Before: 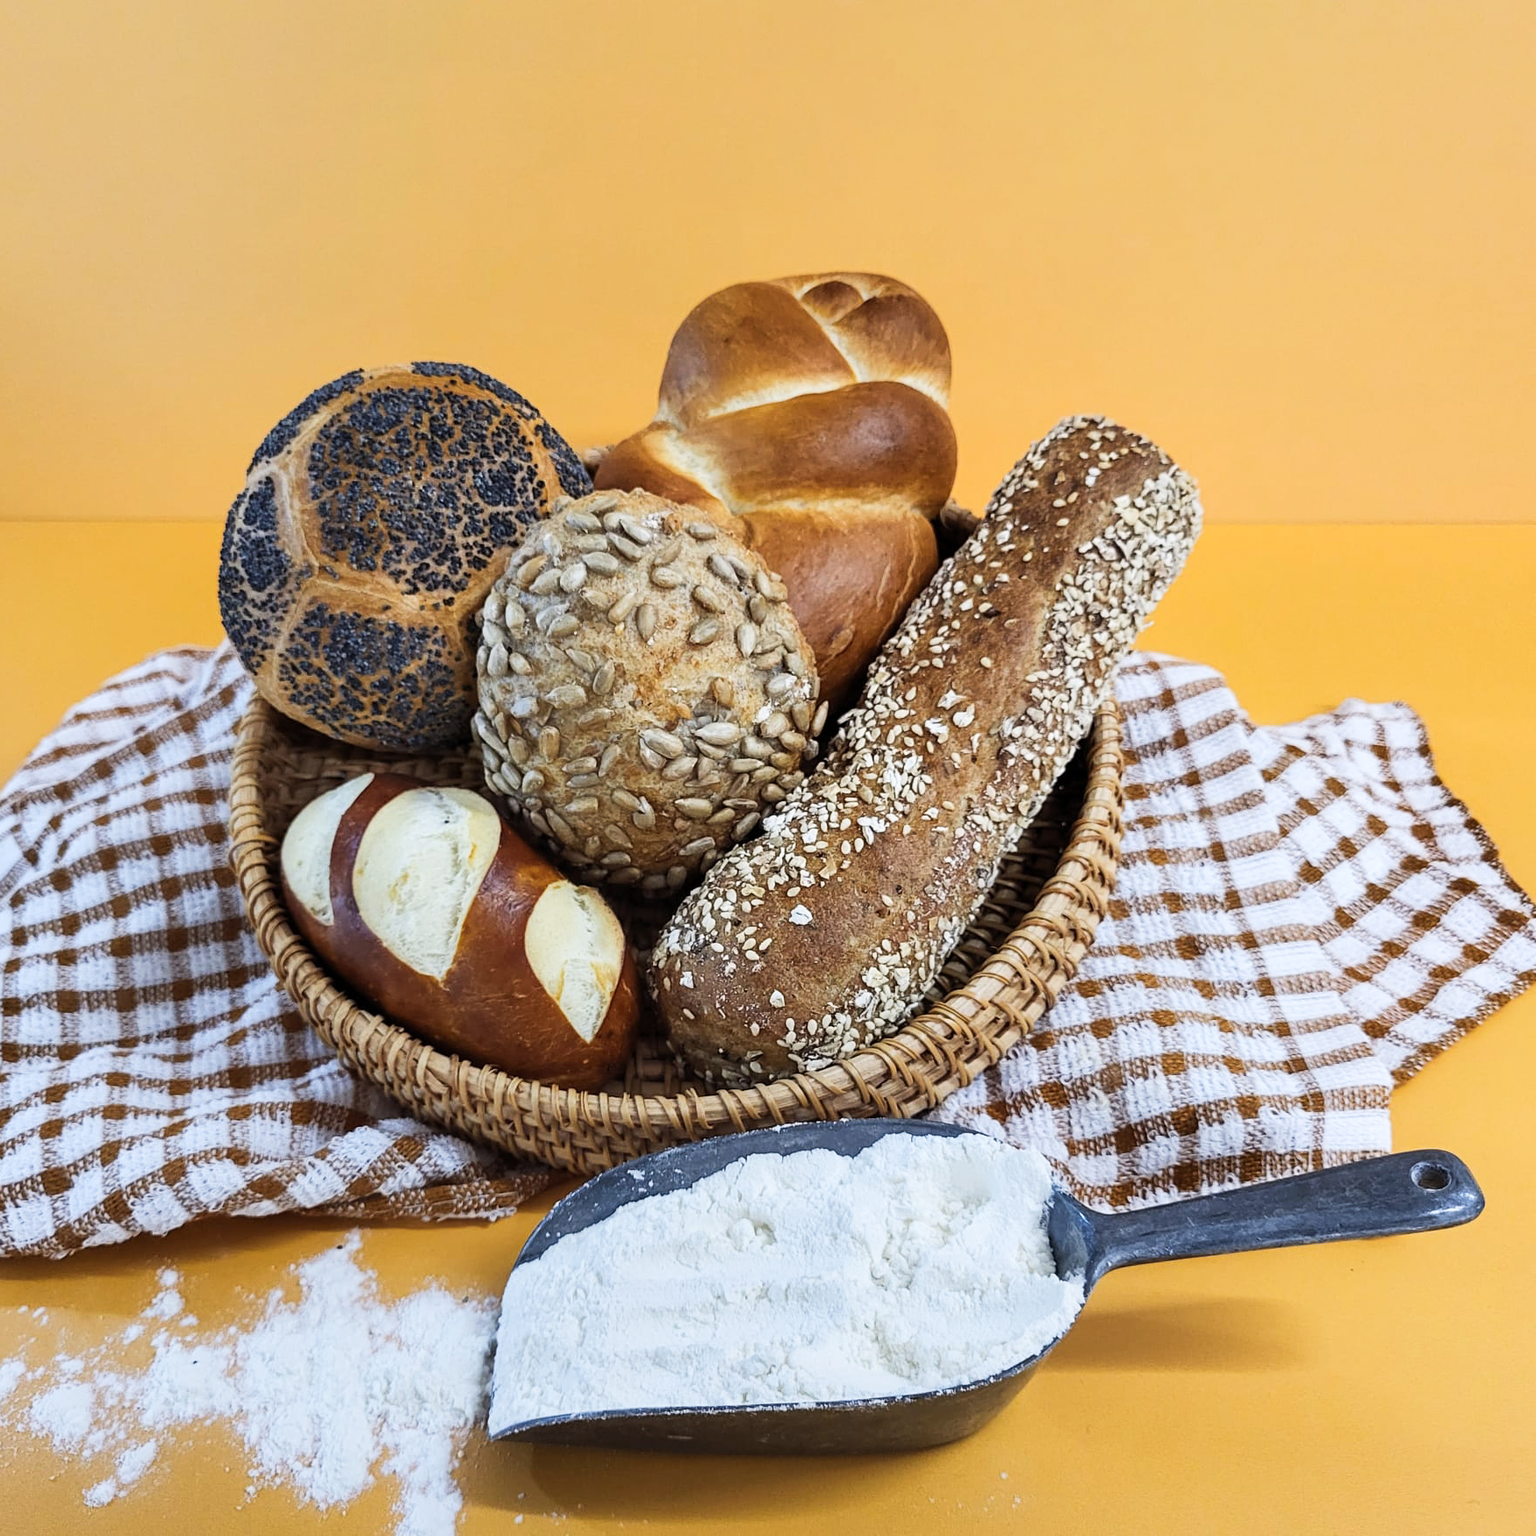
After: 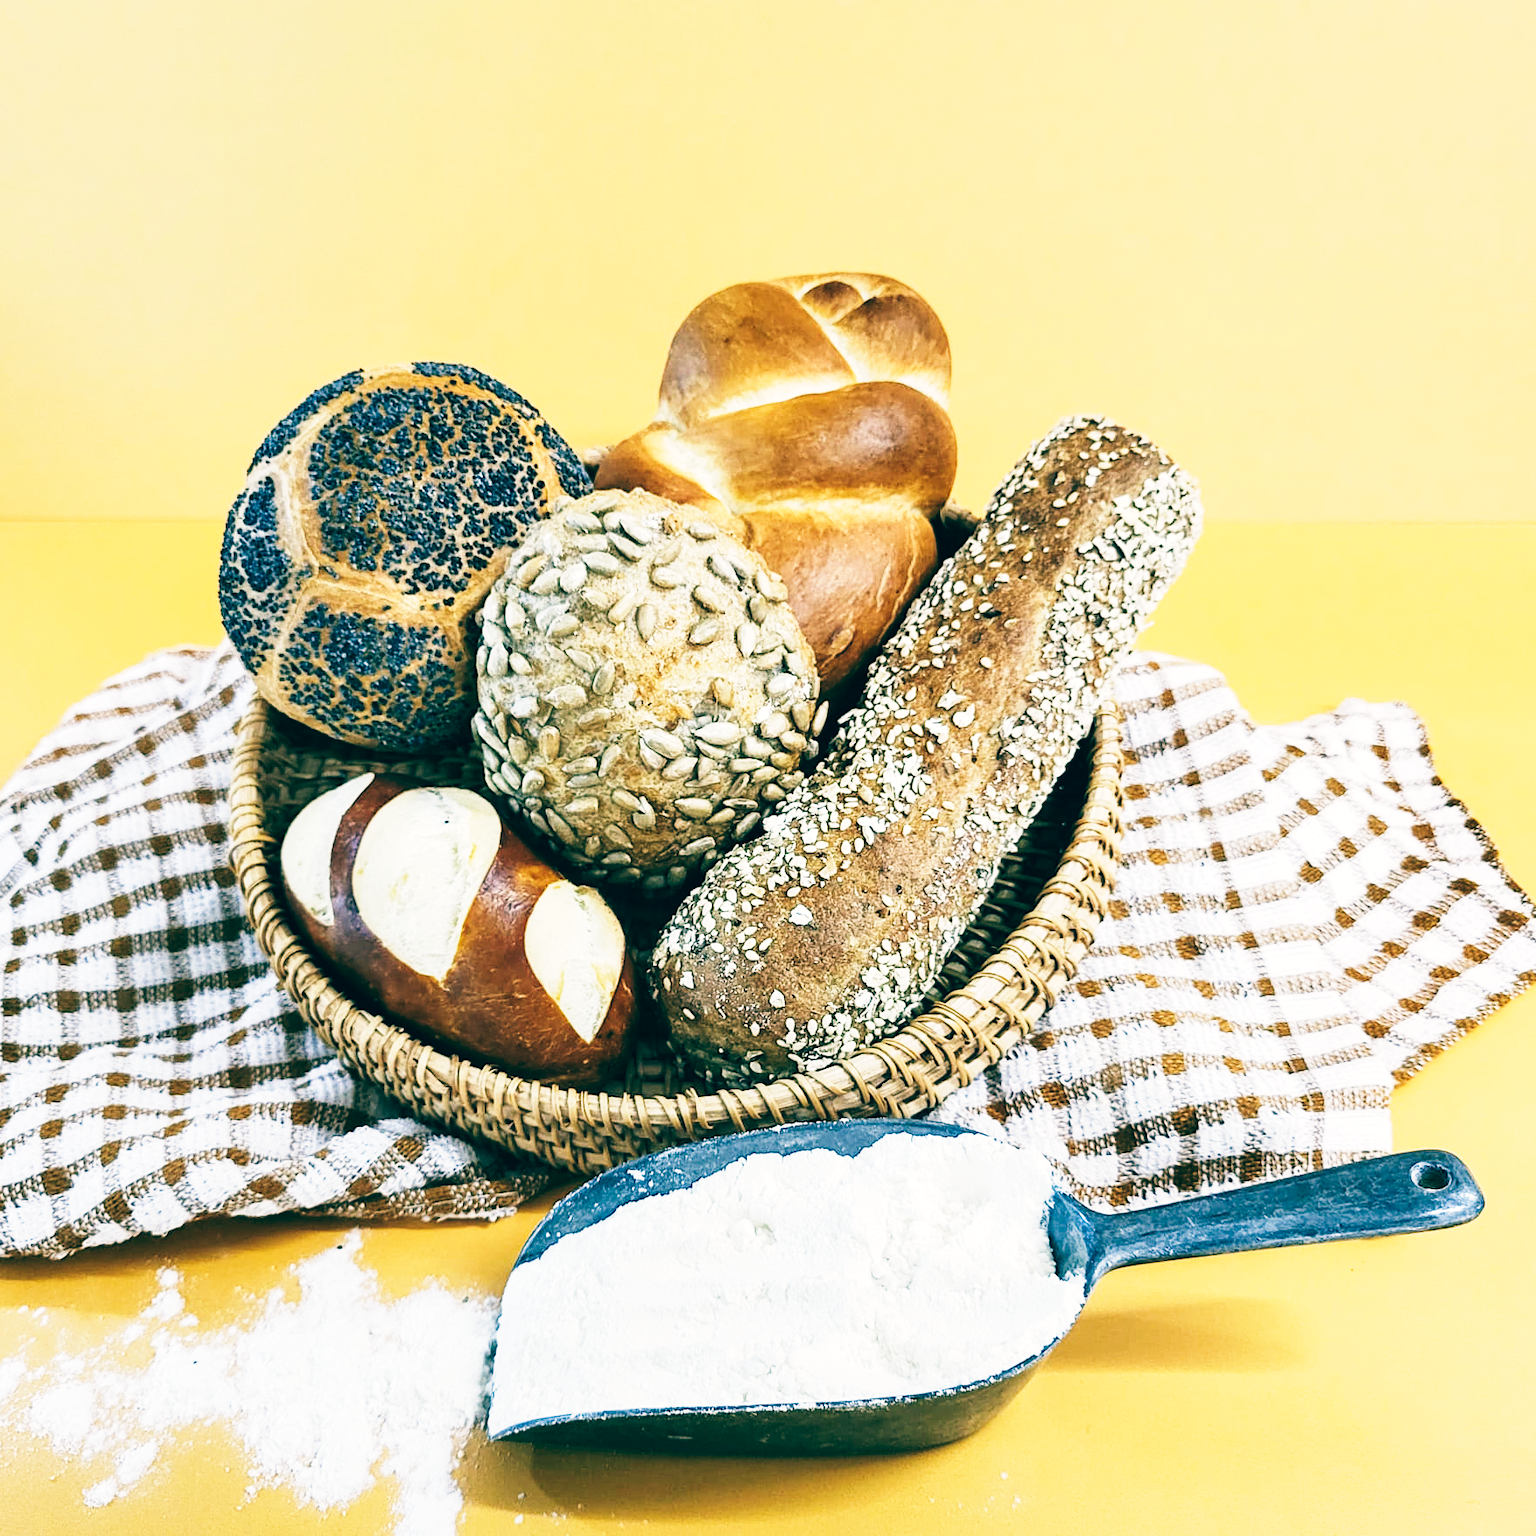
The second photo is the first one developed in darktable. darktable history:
base curve: curves: ch0 [(0, 0) (0, 0.001) (0.001, 0.001) (0.004, 0.002) (0.007, 0.004) (0.015, 0.013) (0.033, 0.045) (0.052, 0.096) (0.075, 0.17) (0.099, 0.241) (0.163, 0.42) (0.219, 0.55) (0.259, 0.616) (0.327, 0.722) (0.365, 0.765) (0.522, 0.873) (0.547, 0.881) (0.689, 0.919) (0.826, 0.952) (1, 1)], preserve colors none
color balance: lift [1.005, 0.99, 1.007, 1.01], gamma [1, 0.979, 1.011, 1.021], gain [0.923, 1.098, 1.025, 0.902], input saturation 90.45%, contrast 7.73%, output saturation 105.91%
local contrast: highlights 100%, shadows 100%, detail 120%, midtone range 0.2
